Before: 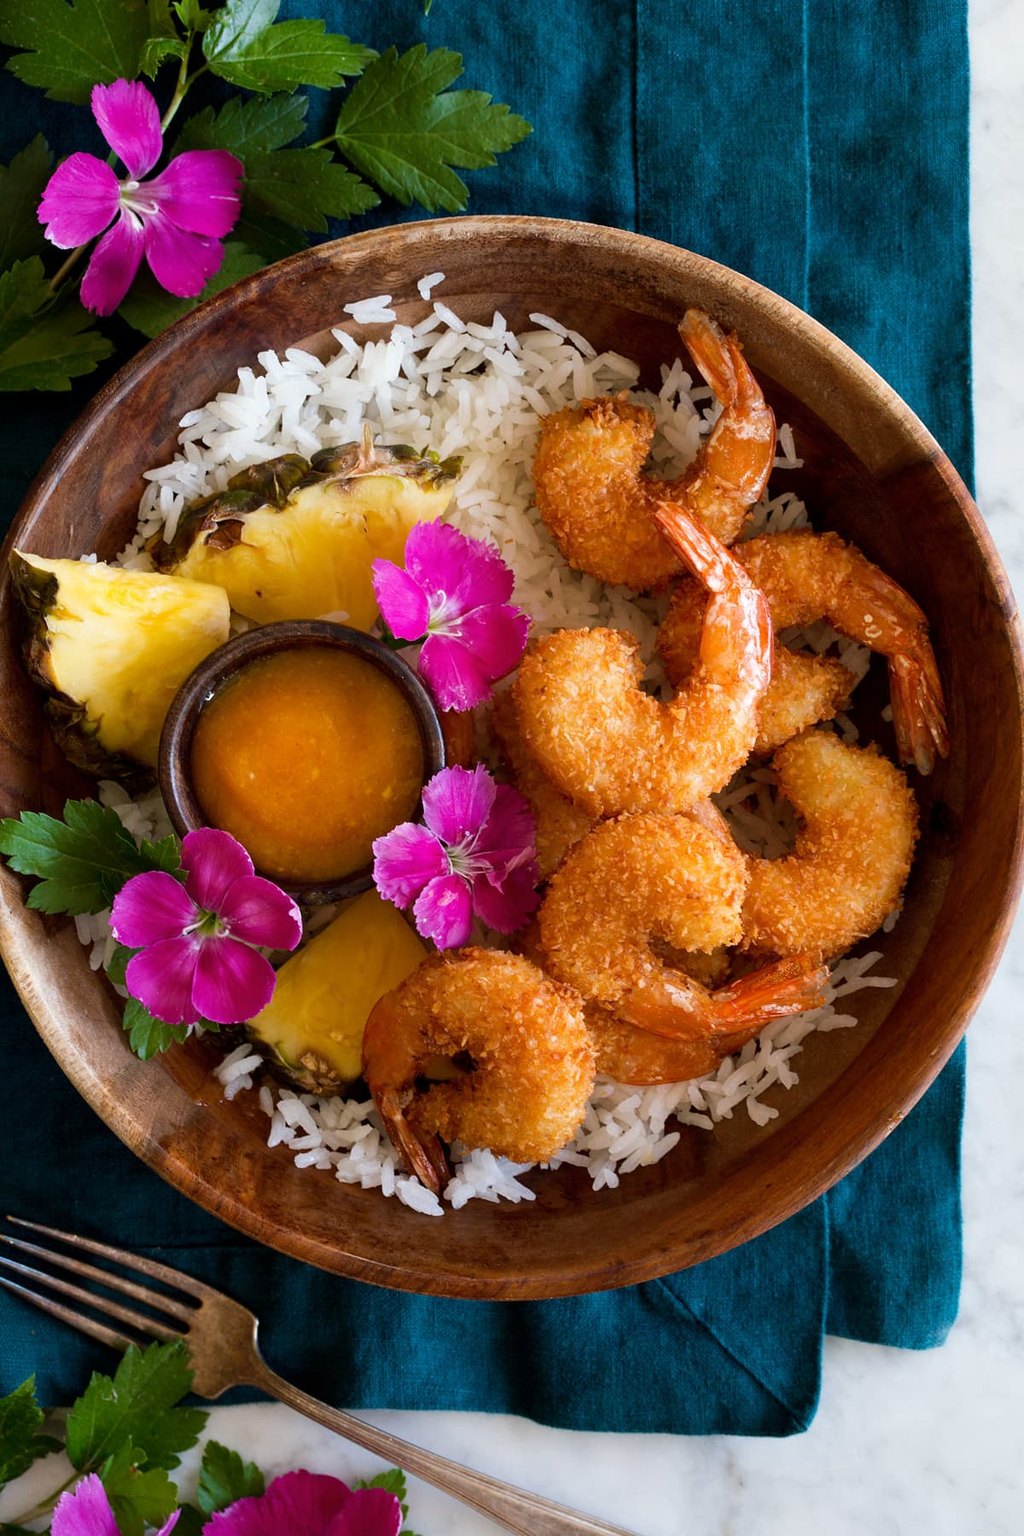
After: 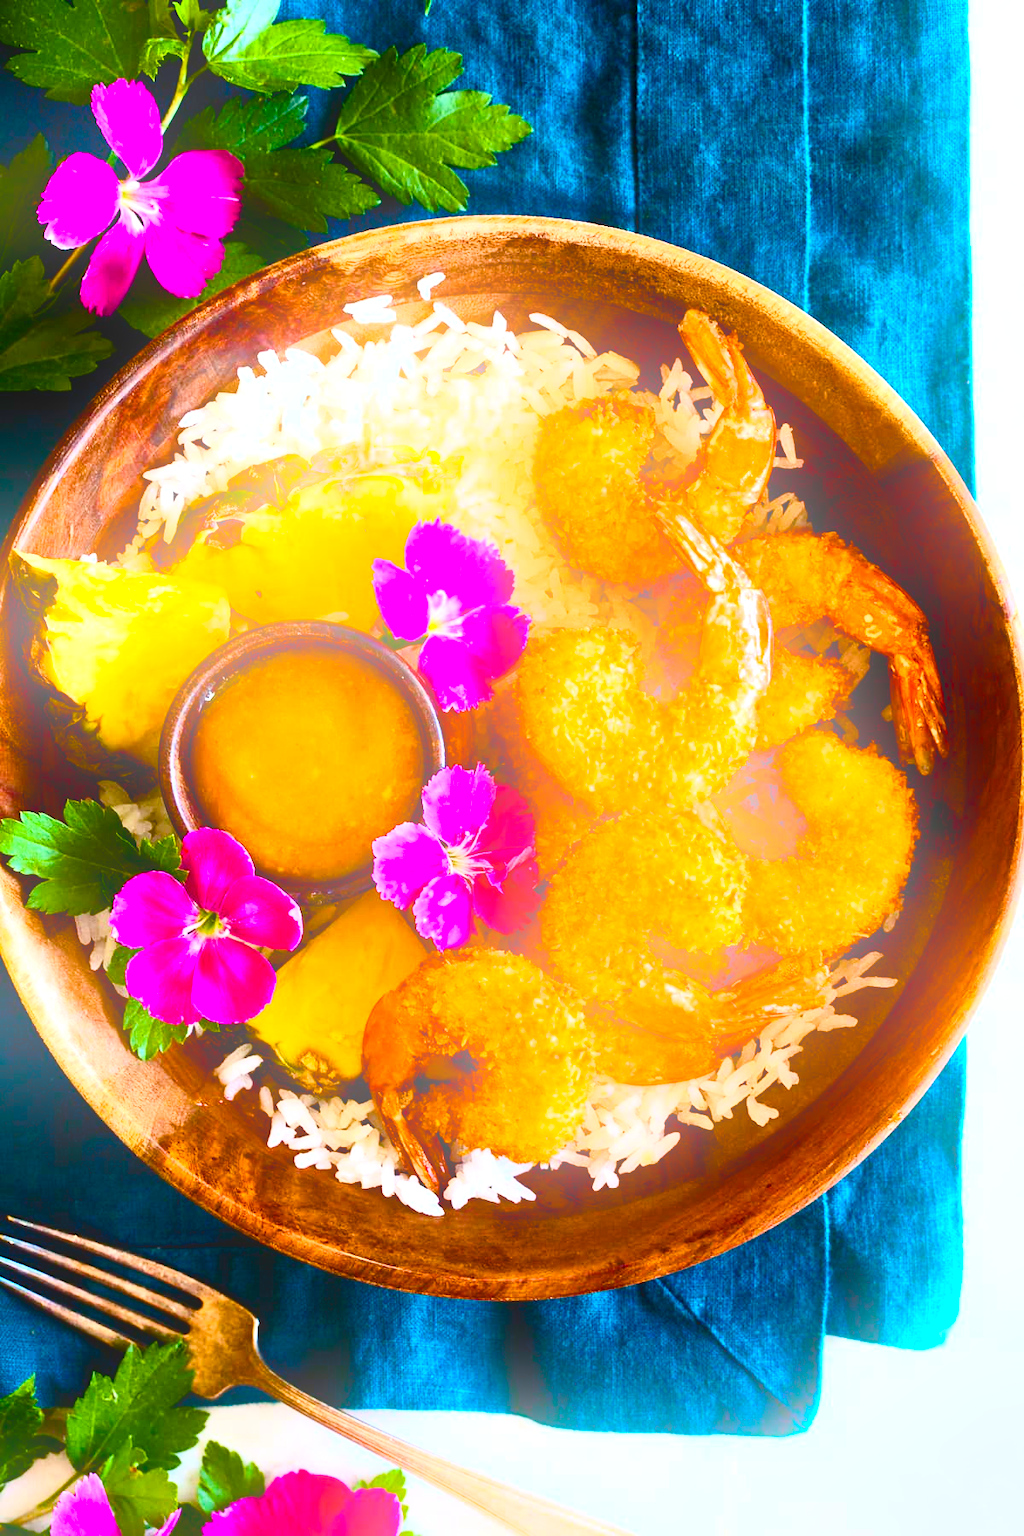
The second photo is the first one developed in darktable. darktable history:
exposure: black level correction 0, exposure 1.198 EV, compensate exposure bias true, compensate highlight preservation false
bloom: on, module defaults
color balance rgb: perceptual saturation grading › global saturation 20%, perceptual saturation grading › highlights -25%, perceptual saturation grading › shadows 50.52%, global vibrance 40.24%
contrast brightness saturation: contrast 0.4, brightness 0.1, saturation 0.21
